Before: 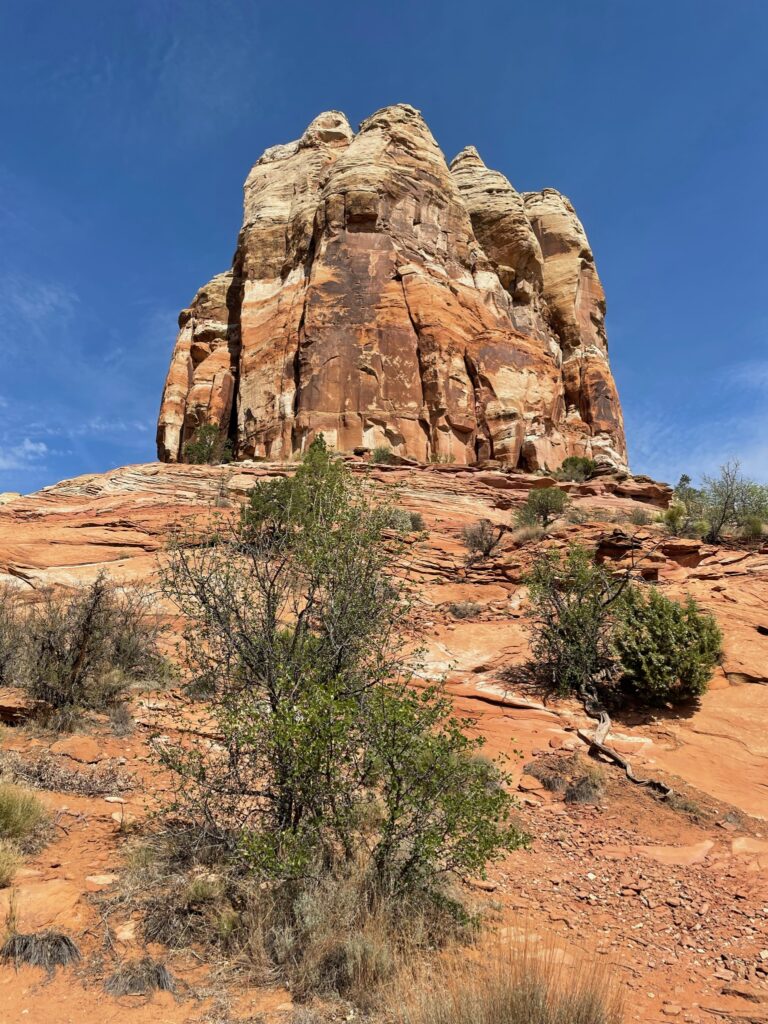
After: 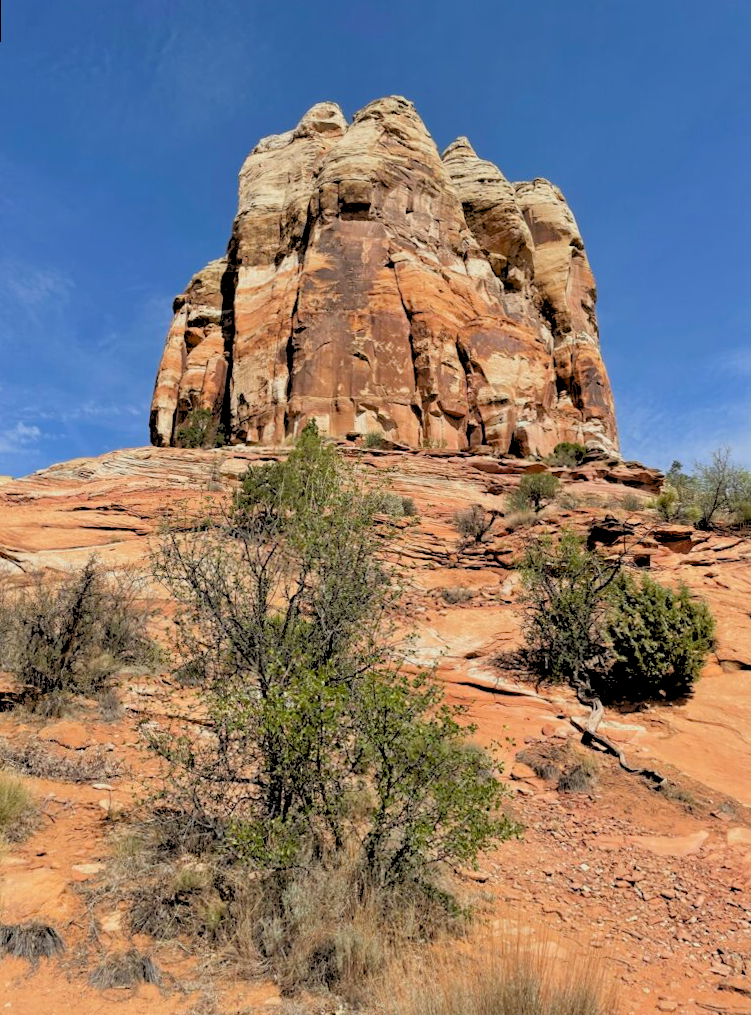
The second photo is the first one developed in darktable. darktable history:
rgb levels: preserve colors sum RGB, levels [[0.038, 0.433, 0.934], [0, 0.5, 1], [0, 0.5, 1]]
rotate and perspective: rotation 0.226°, lens shift (vertical) -0.042, crop left 0.023, crop right 0.982, crop top 0.006, crop bottom 0.994
